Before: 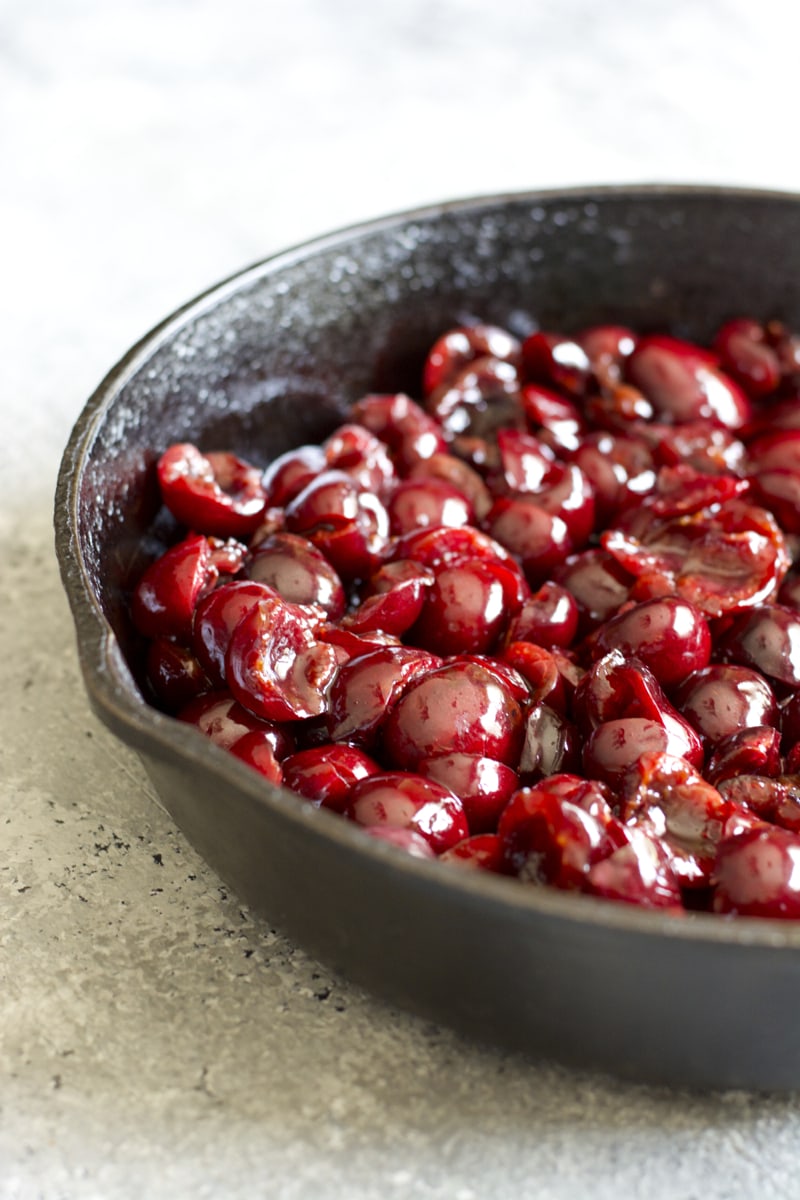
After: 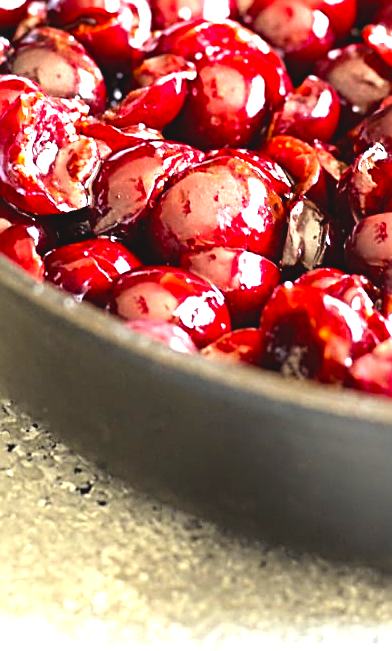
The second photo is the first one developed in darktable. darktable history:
color balance rgb: global offset › luminance 0.747%, perceptual saturation grading › global saturation 30.128%
exposure: exposure 0.498 EV, compensate highlight preservation false
tone equalizer: -8 EV -1.08 EV, -7 EV -1.03 EV, -6 EV -0.841 EV, -5 EV -0.553 EV, -3 EV 0.583 EV, -2 EV 0.856 EV, -1 EV 1 EV, +0 EV 1.06 EV
sharpen: radius 3.015, amount 0.775
crop: left 29.783%, top 42.221%, right 21.123%, bottom 3.481%
